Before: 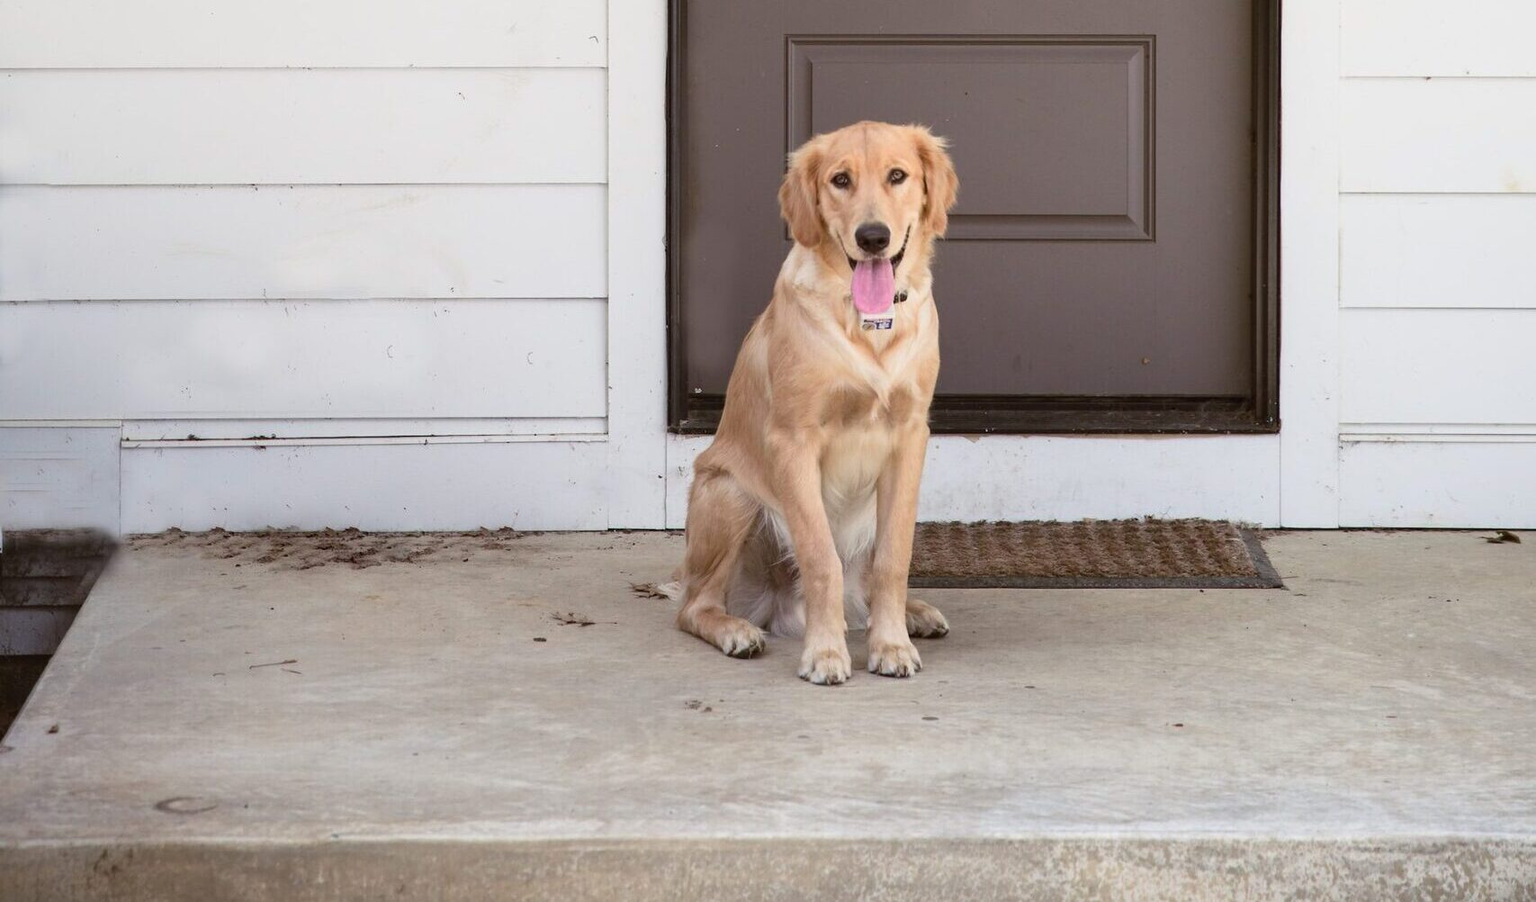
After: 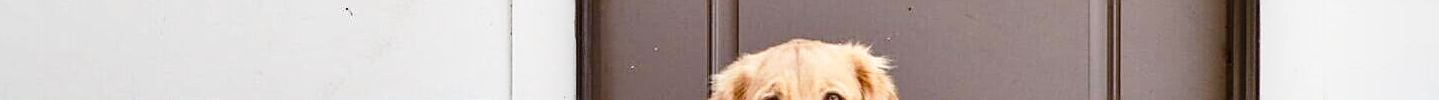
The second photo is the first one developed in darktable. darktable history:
crop and rotate: left 9.644%, top 9.491%, right 6.021%, bottom 80.509%
shadows and highlights: white point adjustment 0.1, highlights -70, soften with gaussian
local contrast: on, module defaults
sharpen: on, module defaults
base curve: curves: ch0 [(0, 0) (0.028, 0.03) (0.121, 0.232) (0.46, 0.748) (0.859, 0.968) (1, 1)], preserve colors none
